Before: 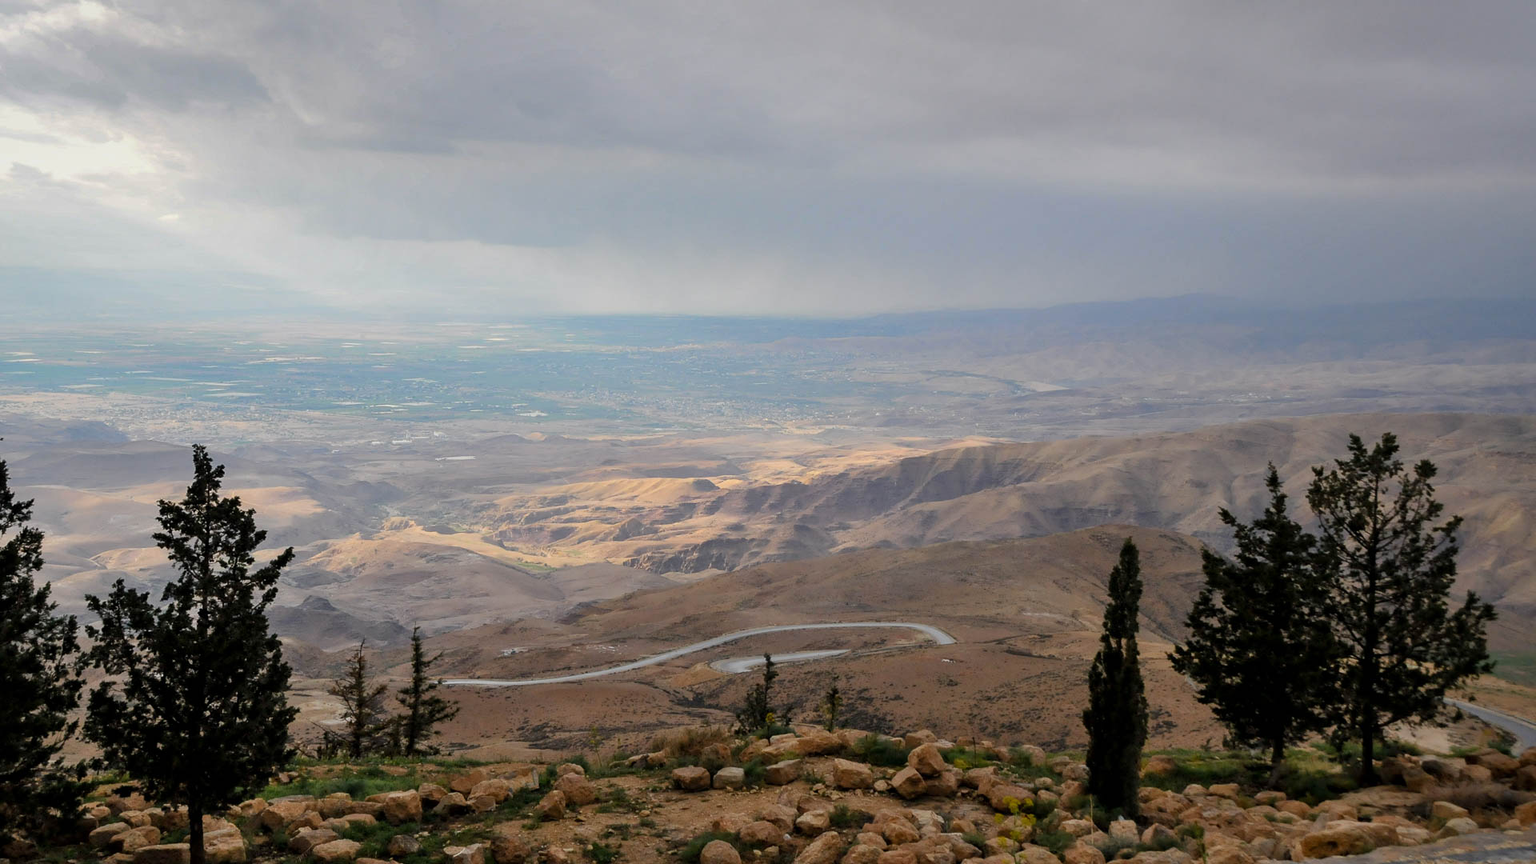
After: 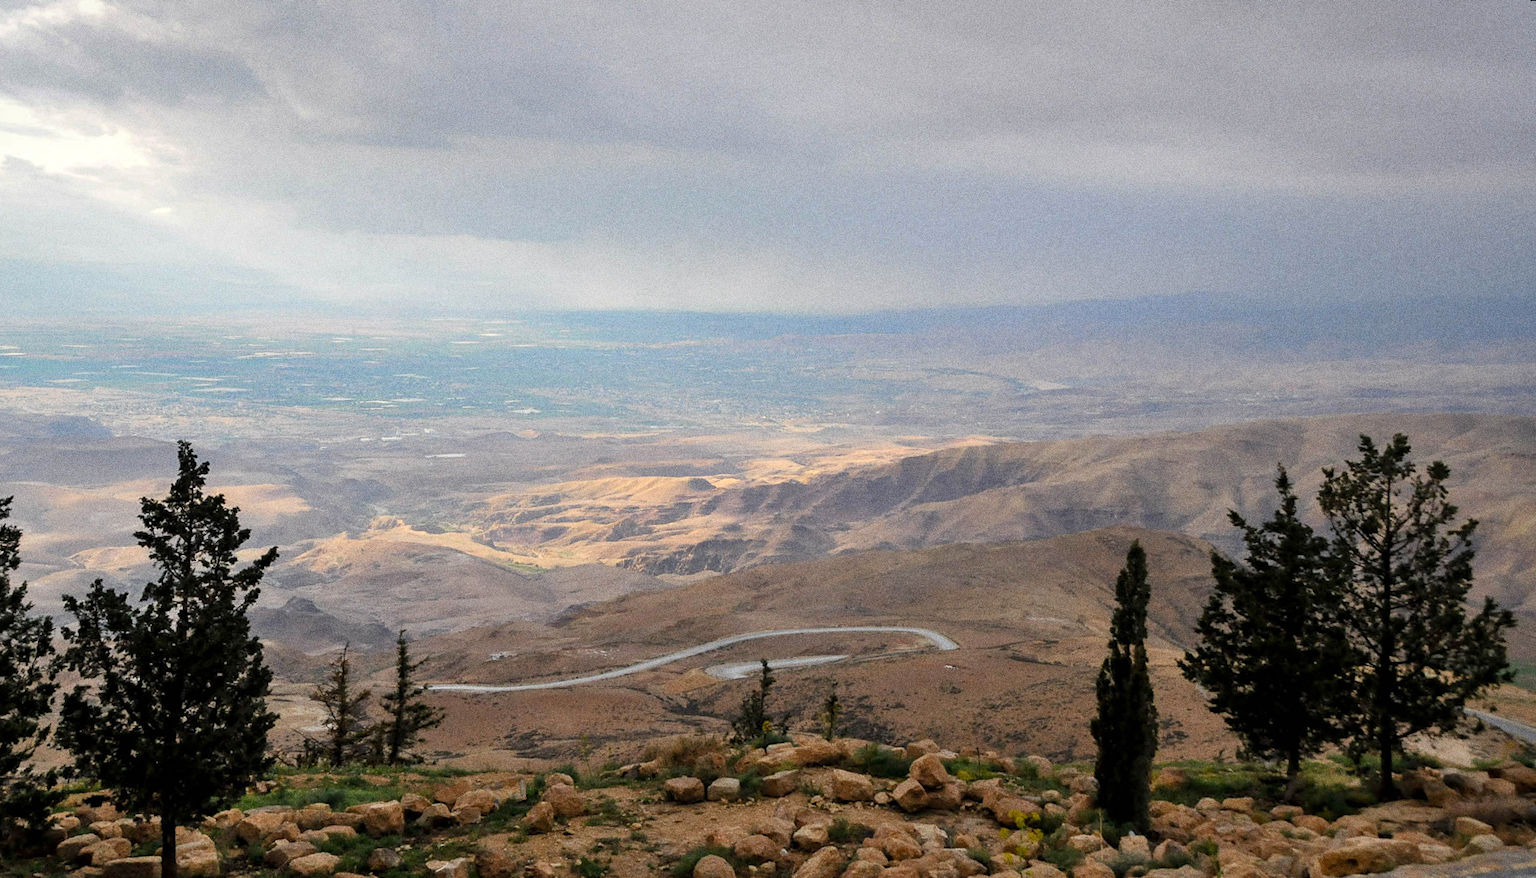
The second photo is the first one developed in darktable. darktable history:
grain: coarseness 0.09 ISO, strength 40%
rotate and perspective: rotation 0.226°, lens shift (vertical) -0.042, crop left 0.023, crop right 0.982, crop top 0.006, crop bottom 0.994
exposure: exposure 0.29 EV, compensate highlight preservation false
